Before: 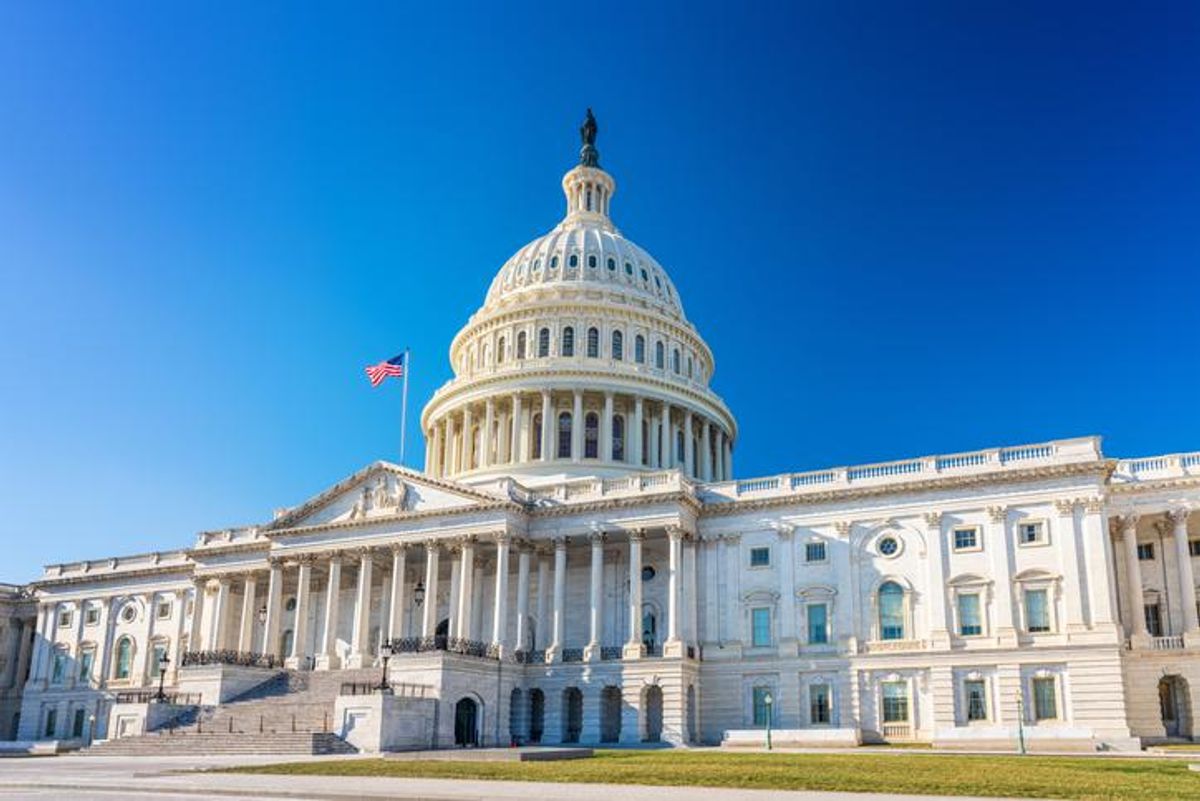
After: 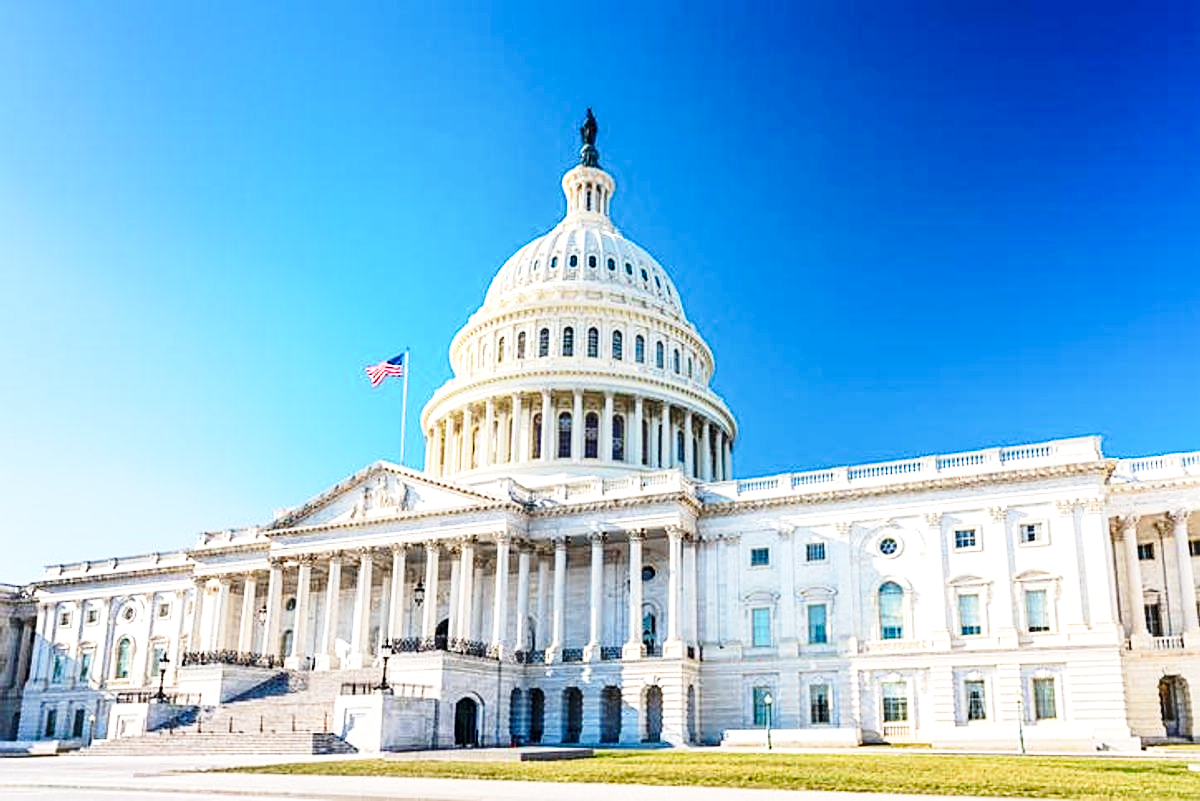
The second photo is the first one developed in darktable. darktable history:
tone equalizer: -8 EV -0.417 EV, -7 EV -0.389 EV, -6 EV -0.333 EV, -5 EV -0.222 EV, -3 EV 0.222 EV, -2 EV 0.333 EV, -1 EV 0.389 EV, +0 EV 0.417 EV, edges refinement/feathering 500, mask exposure compensation -1.57 EV, preserve details no
sharpen: on, module defaults
base curve: curves: ch0 [(0, 0) (0.028, 0.03) (0.121, 0.232) (0.46, 0.748) (0.859, 0.968) (1, 1)], preserve colors none
